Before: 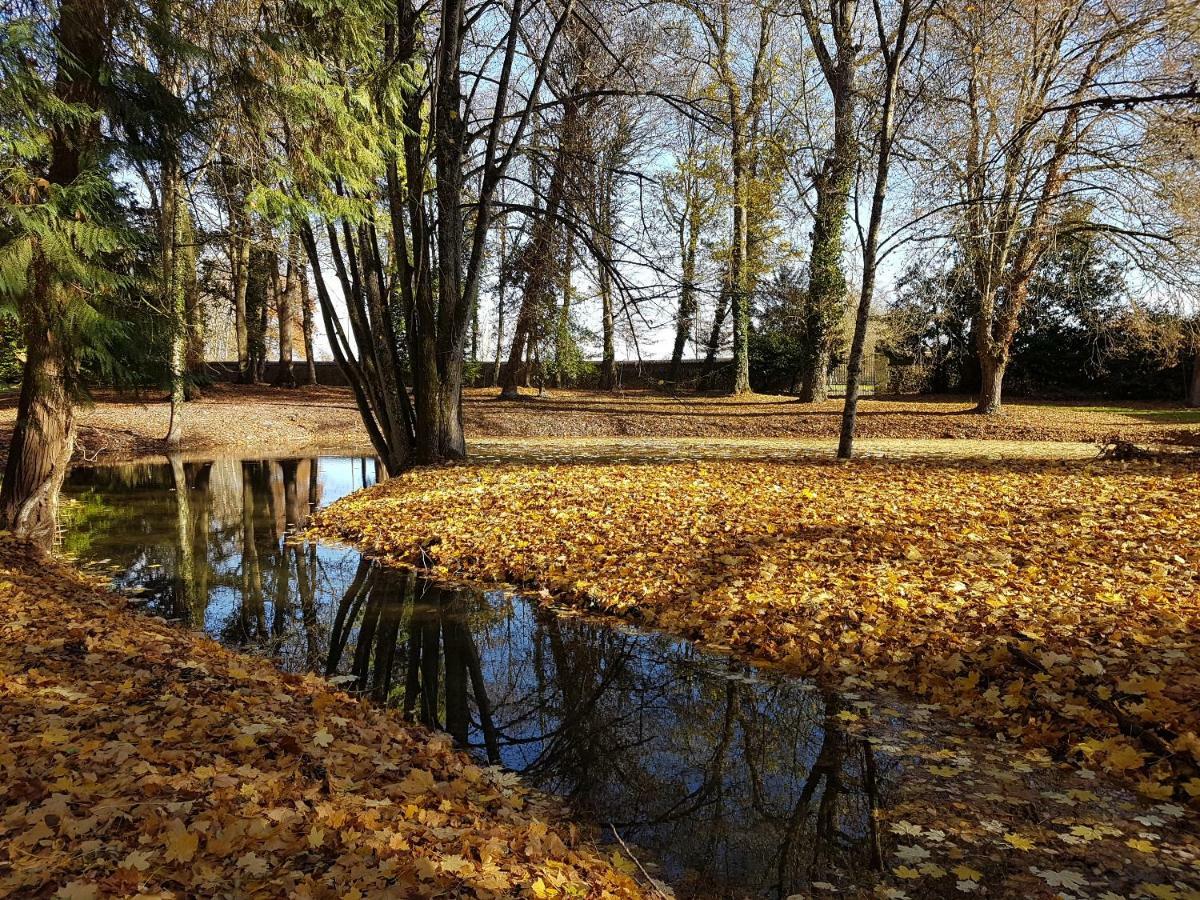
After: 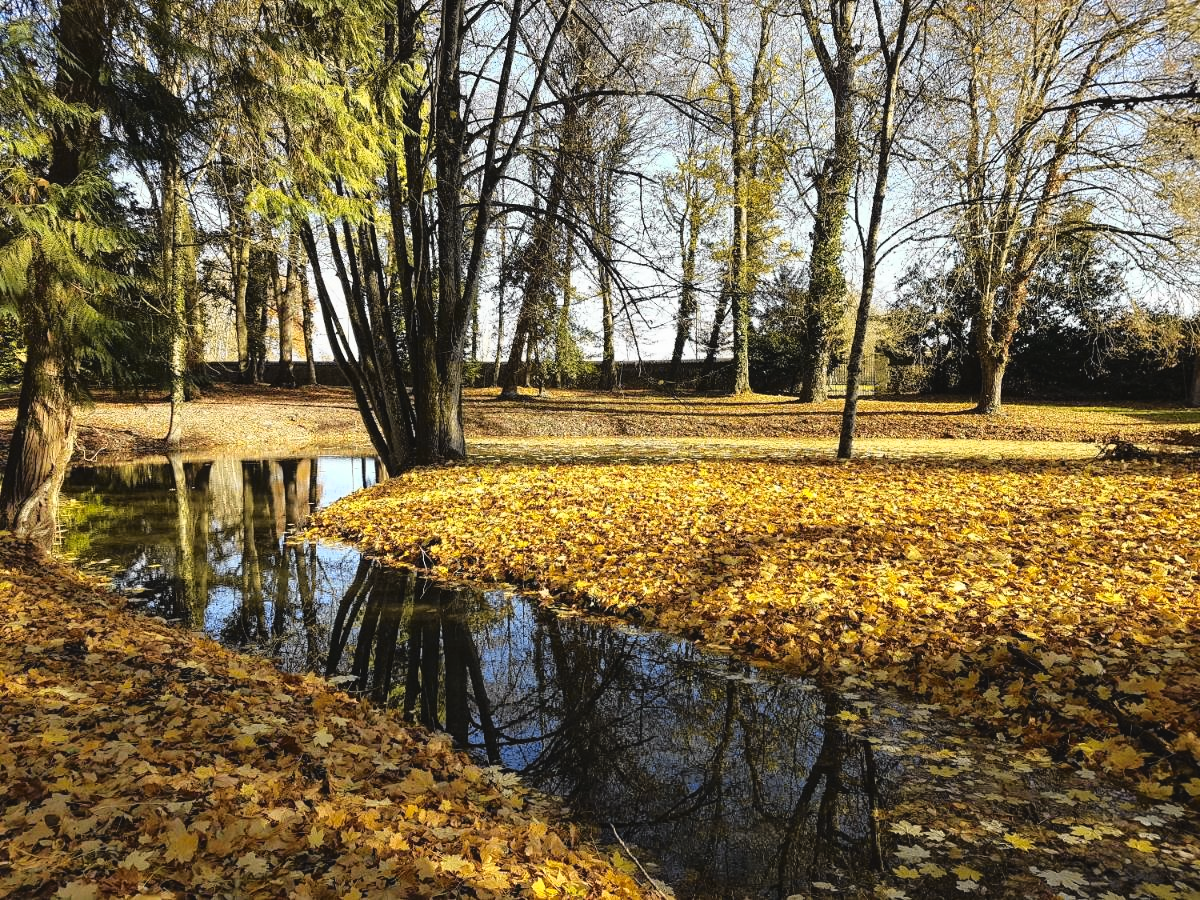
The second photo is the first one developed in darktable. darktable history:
exposure: black level correction -0.008, exposure 0.069 EV, compensate exposure bias true, compensate highlight preservation false
tone curve: curves: ch0 [(0, 0.013) (0.129, 0.1) (0.327, 0.382) (0.489, 0.573) (0.66, 0.748) (0.858, 0.926) (1, 0.977)]; ch1 [(0, 0) (0.353, 0.344) (0.45, 0.46) (0.498, 0.498) (0.521, 0.512) (0.563, 0.559) (0.592, 0.578) (0.647, 0.657) (1, 1)]; ch2 [(0, 0) (0.333, 0.346) (0.375, 0.375) (0.424, 0.43) (0.476, 0.492) (0.502, 0.502) (0.524, 0.531) (0.579, 0.61) (0.612, 0.644) (0.66, 0.715) (1, 1)], color space Lab, independent channels, preserve colors none
local contrast: highlights 100%, shadows 100%, detail 120%, midtone range 0.2
